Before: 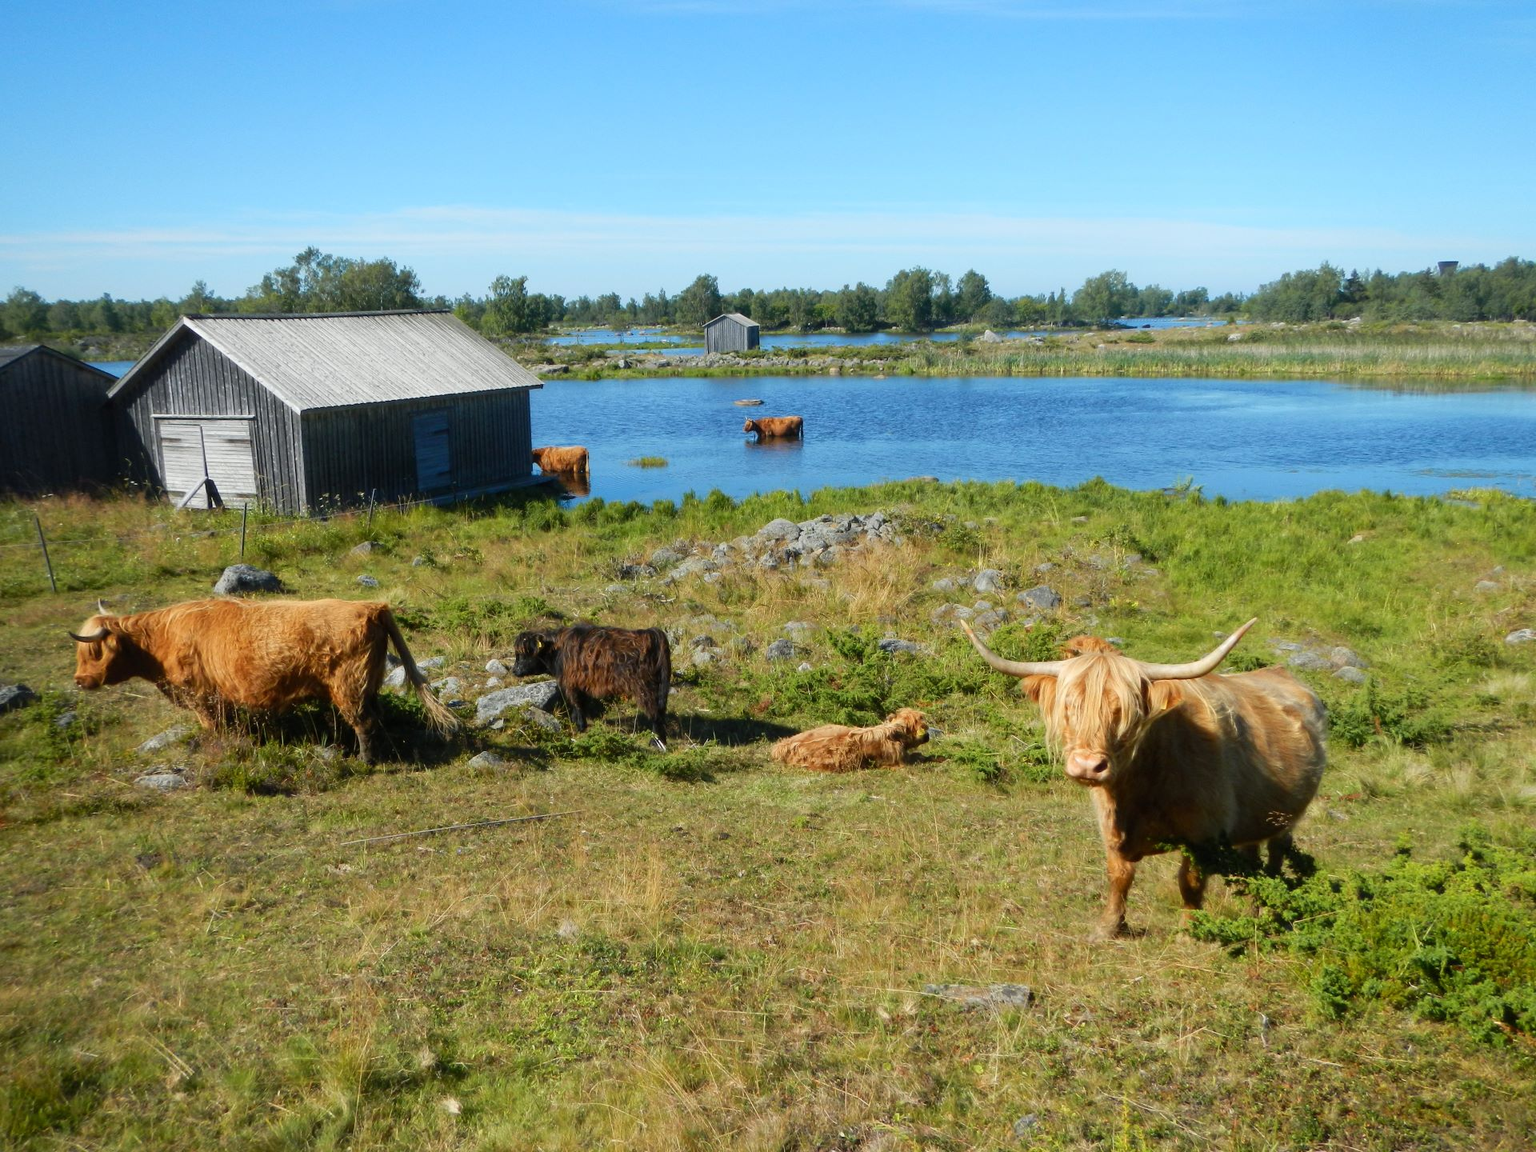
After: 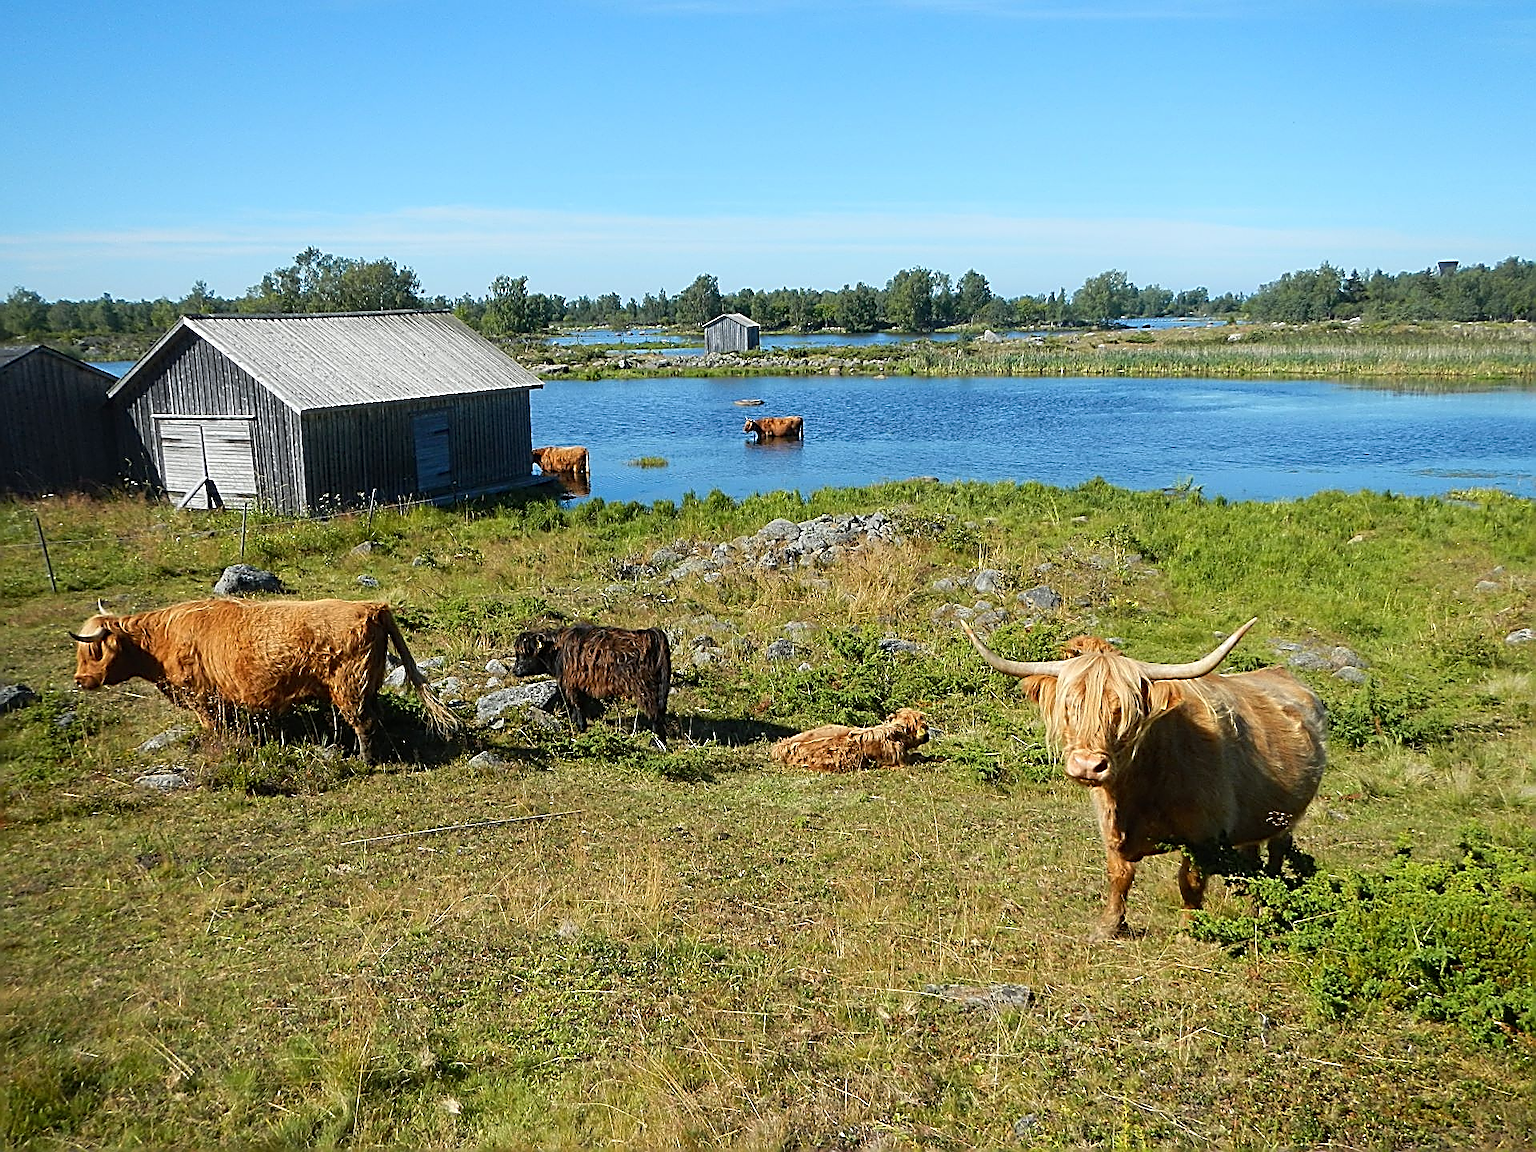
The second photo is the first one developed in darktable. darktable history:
sharpen: amount 1.996
